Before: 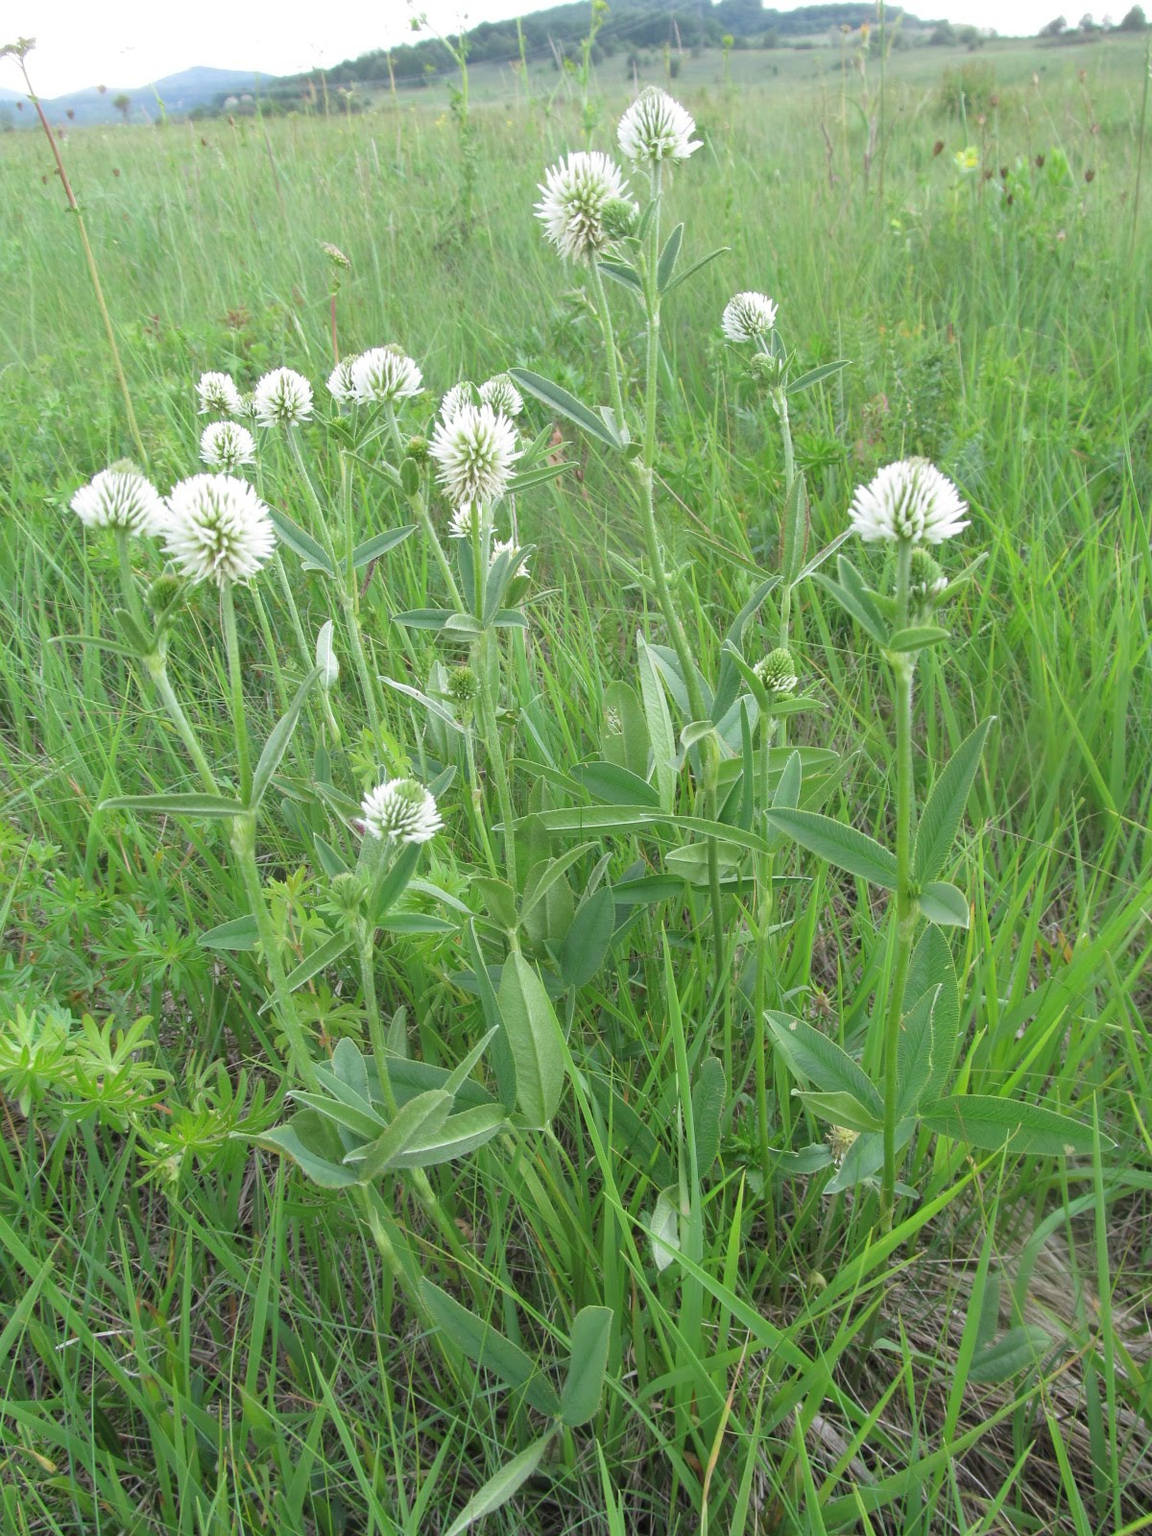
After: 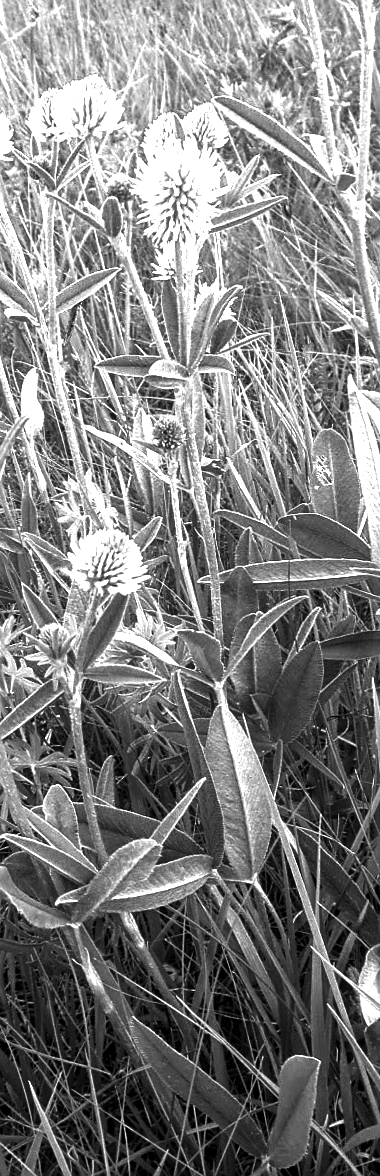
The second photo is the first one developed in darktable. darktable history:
sharpen: on, module defaults
rotate and perspective: rotation 0.062°, lens shift (vertical) 0.115, lens shift (horizontal) -0.133, crop left 0.047, crop right 0.94, crop top 0.061, crop bottom 0.94
crop and rotate: left 21.77%, top 18.528%, right 44.676%, bottom 2.997%
contrast brightness saturation: contrast 0.02, brightness -1, saturation -1
haze removal: compatibility mode true, adaptive false
exposure: black level correction 0, exposure 1.1 EV, compensate highlight preservation false
local contrast: on, module defaults
